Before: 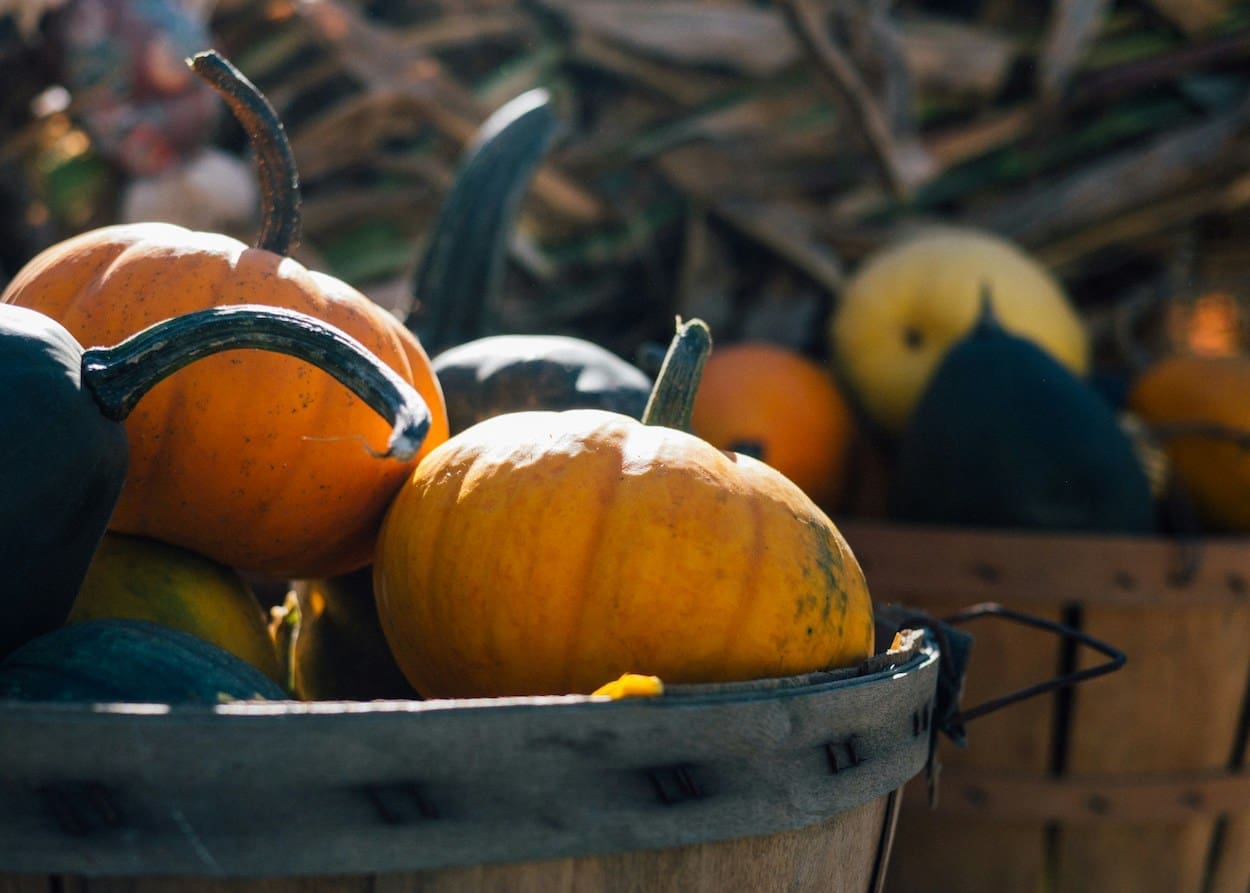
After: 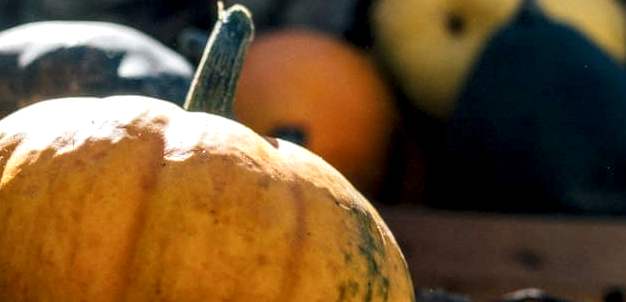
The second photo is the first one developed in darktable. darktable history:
local contrast: highlights 60%, shadows 60%, detail 160%
crop: left 36.672%, top 35.235%, right 13.172%, bottom 30.946%
